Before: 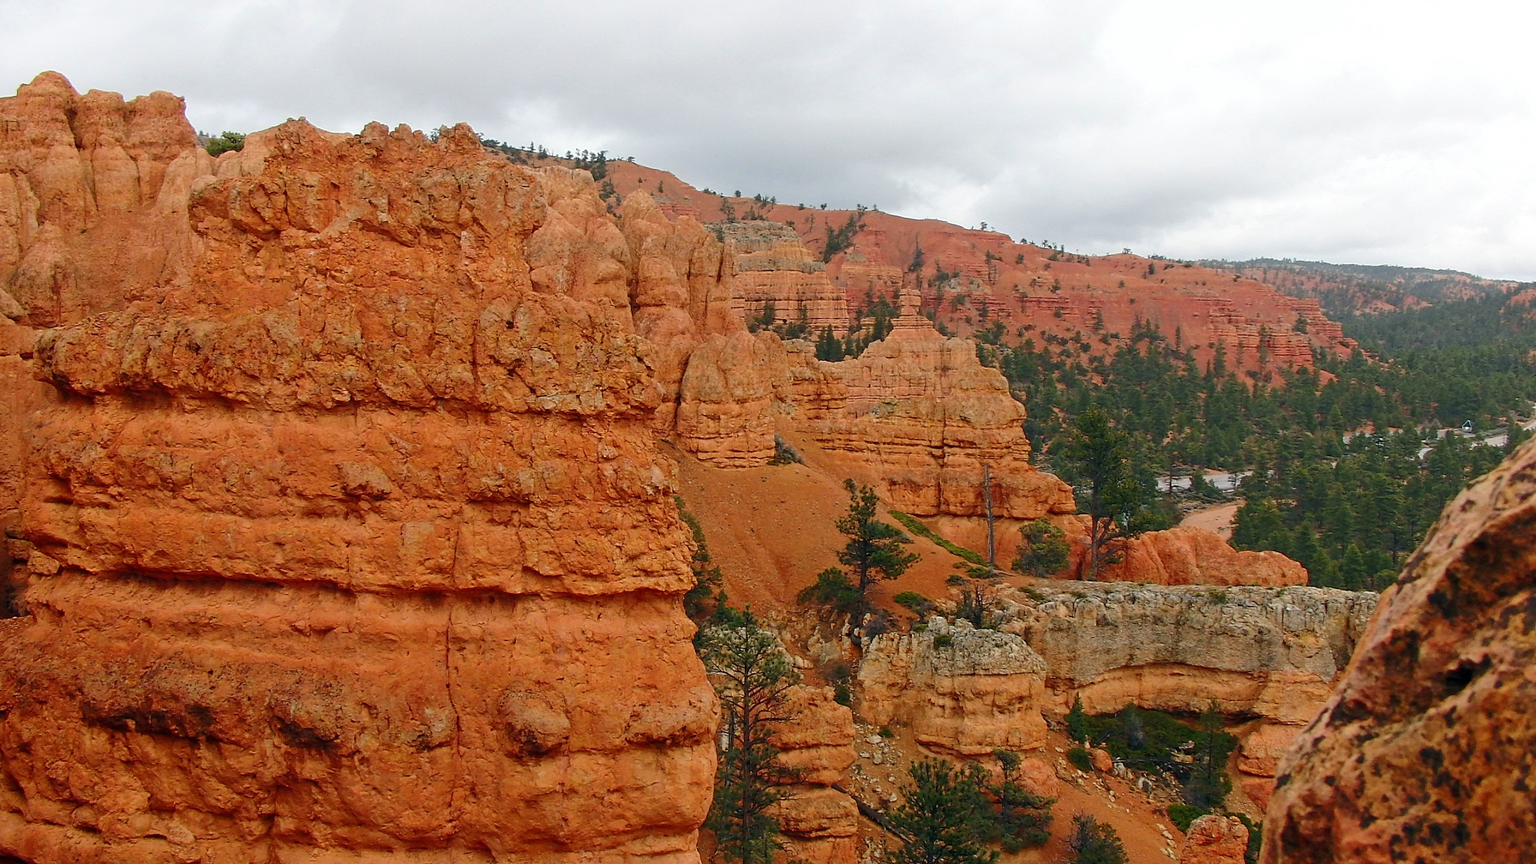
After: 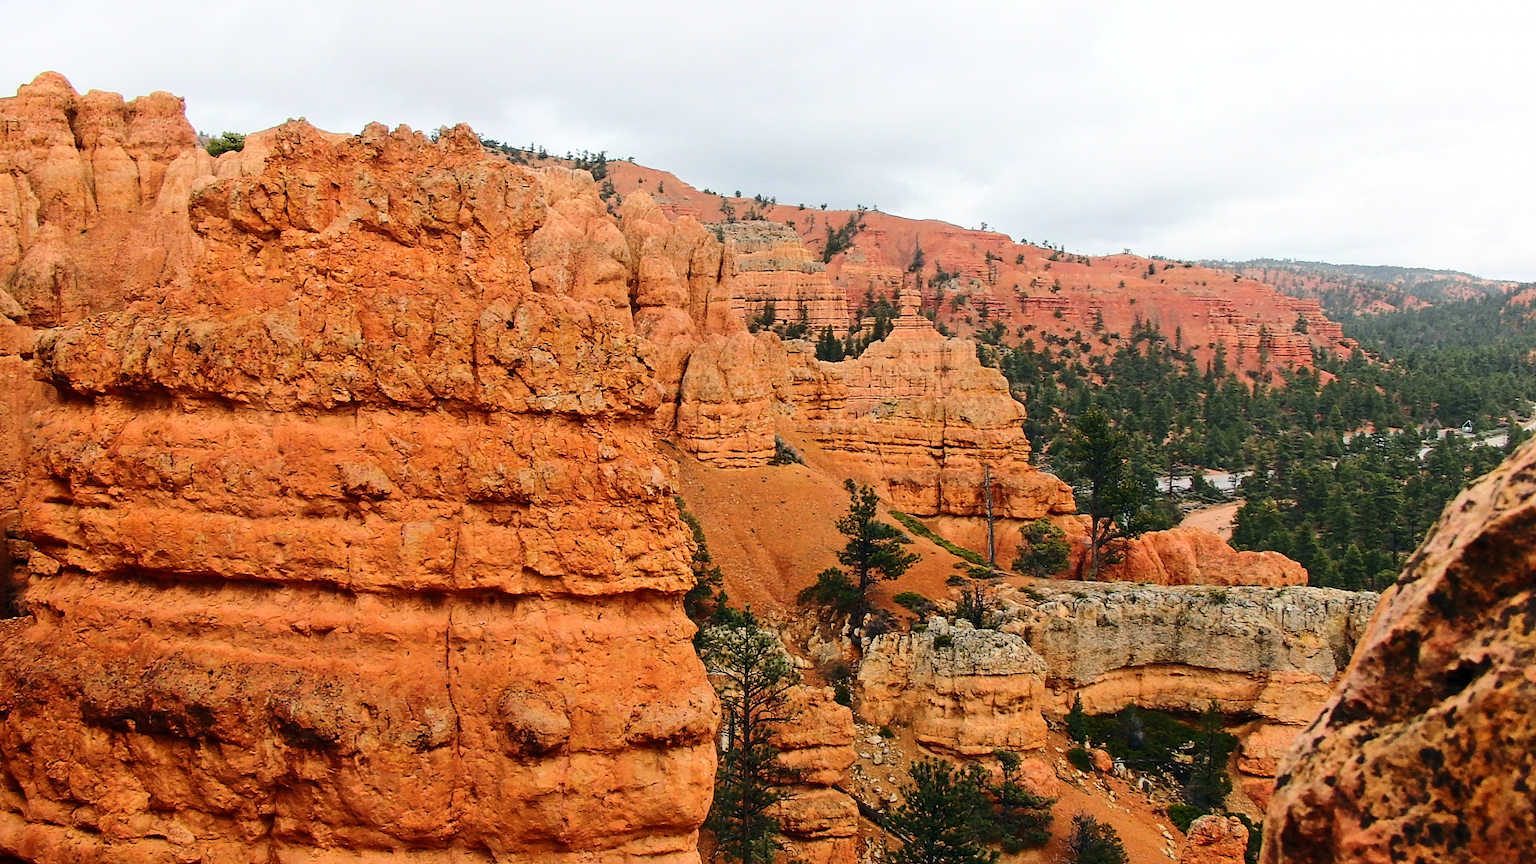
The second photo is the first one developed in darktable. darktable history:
base curve: curves: ch0 [(0, 0) (0.036, 0.025) (0.121, 0.166) (0.206, 0.329) (0.605, 0.79) (1, 1)], exposure shift 0.01
